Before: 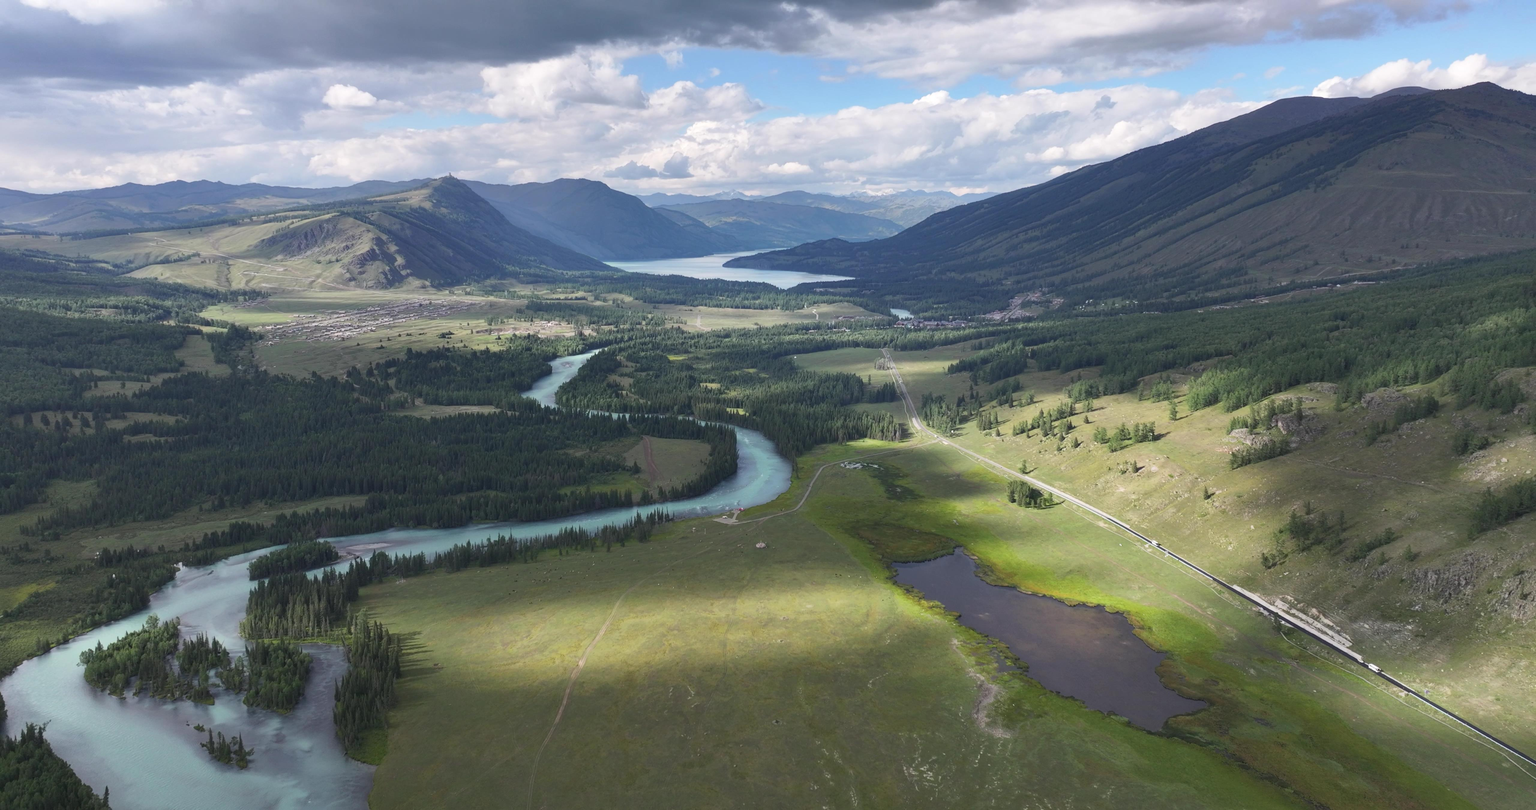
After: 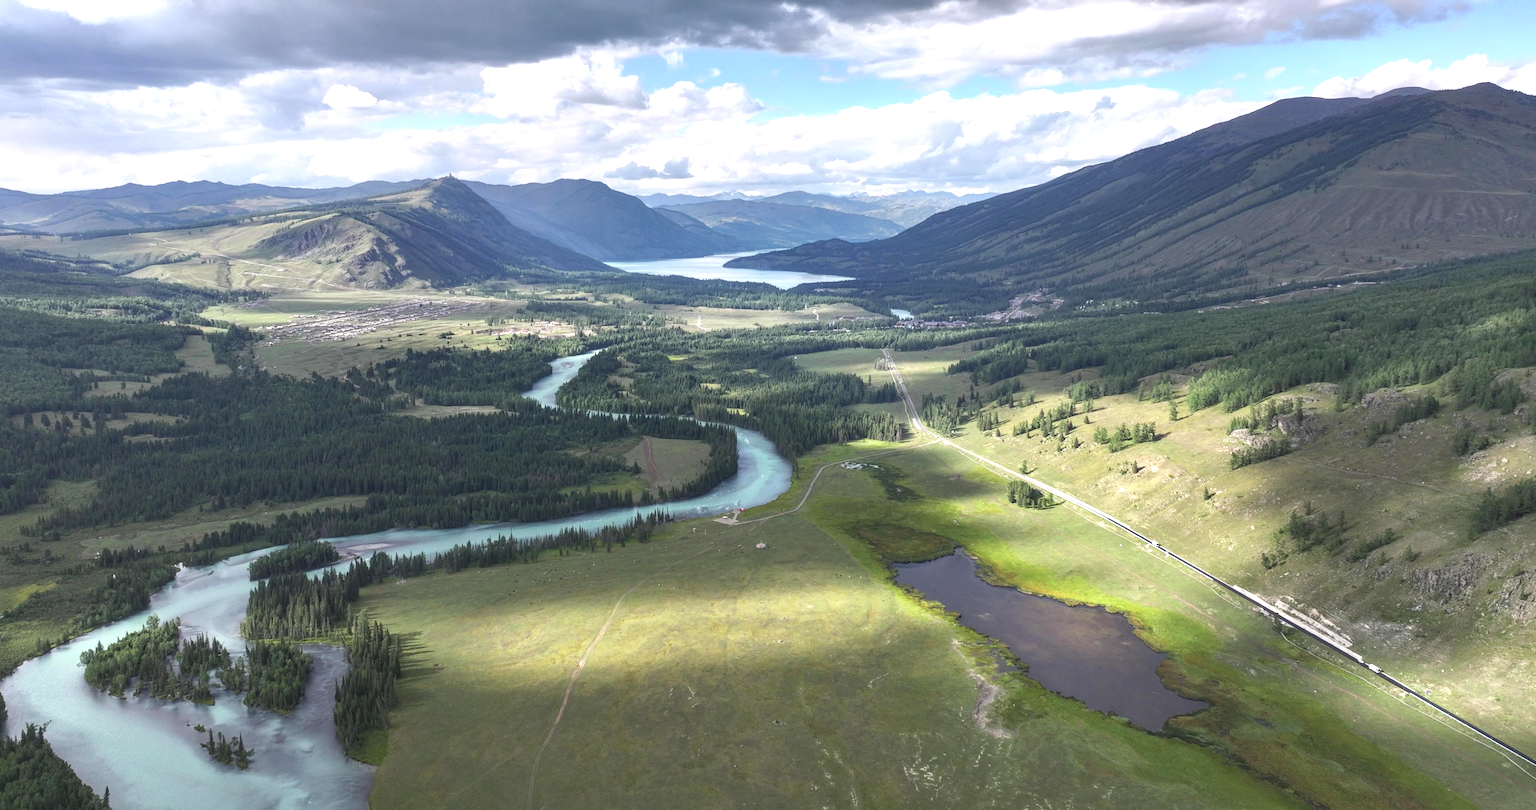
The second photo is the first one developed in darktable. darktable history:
exposure: black level correction -0.002, exposure 0.545 EV, compensate highlight preservation false
local contrast: on, module defaults
